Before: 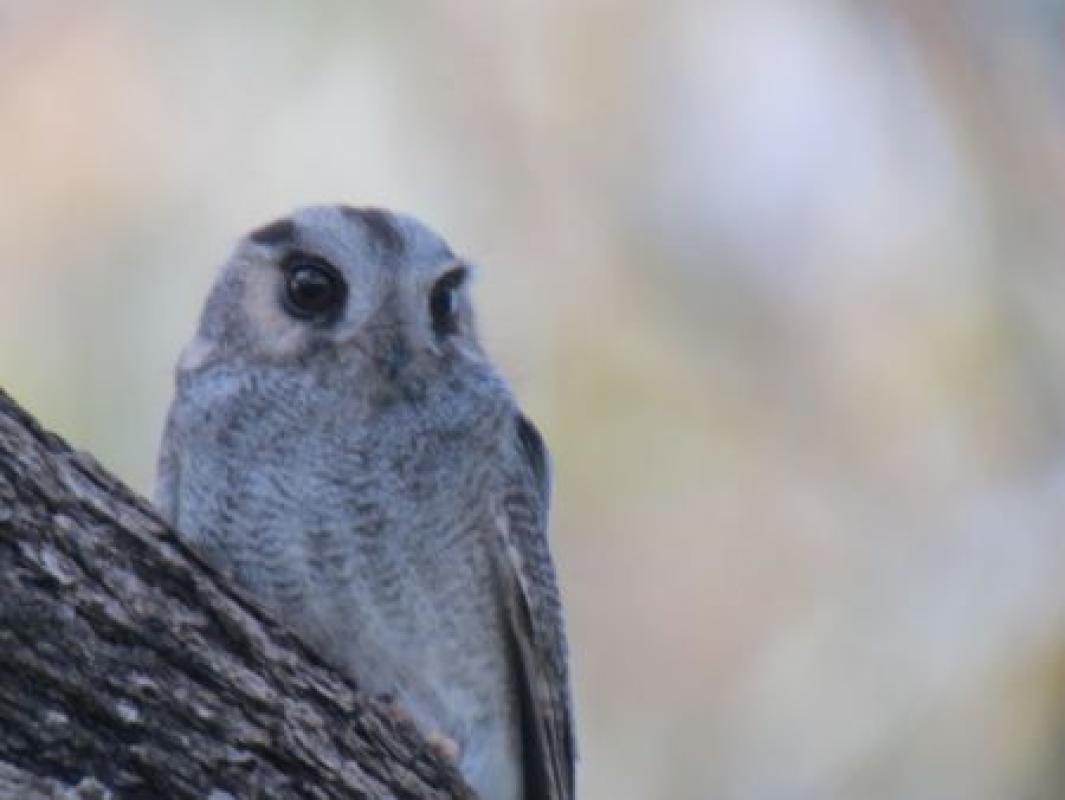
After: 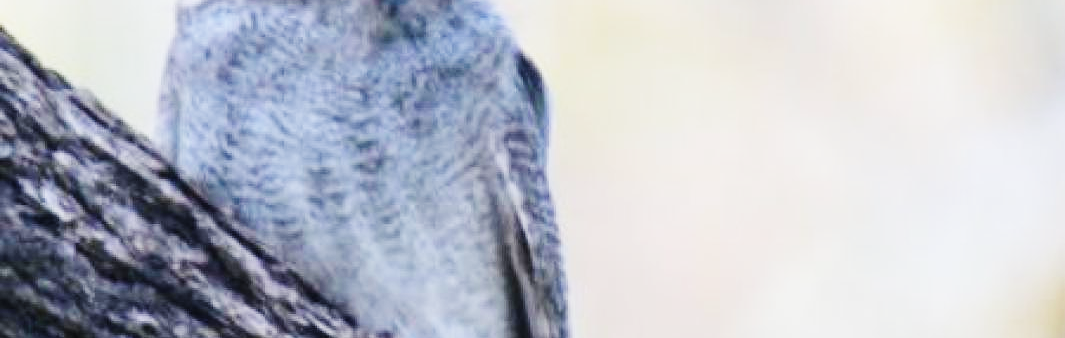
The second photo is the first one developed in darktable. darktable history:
crop: top 45.492%, bottom 12.224%
base curve: curves: ch0 [(0, 0.003) (0.001, 0.002) (0.006, 0.004) (0.02, 0.022) (0.048, 0.086) (0.094, 0.234) (0.162, 0.431) (0.258, 0.629) (0.385, 0.8) (0.548, 0.918) (0.751, 0.988) (1, 1)], preserve colors none
